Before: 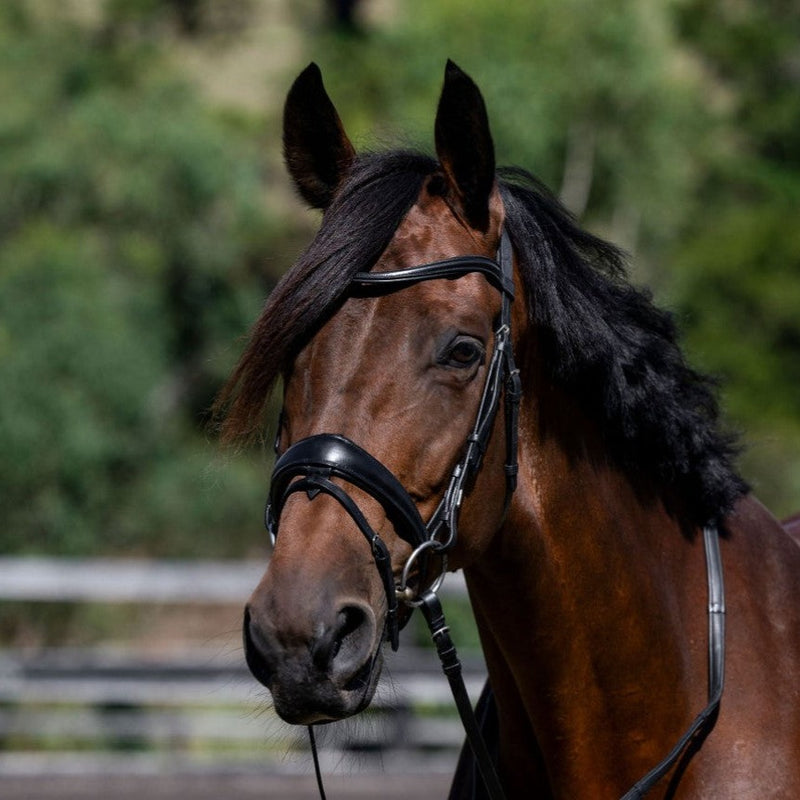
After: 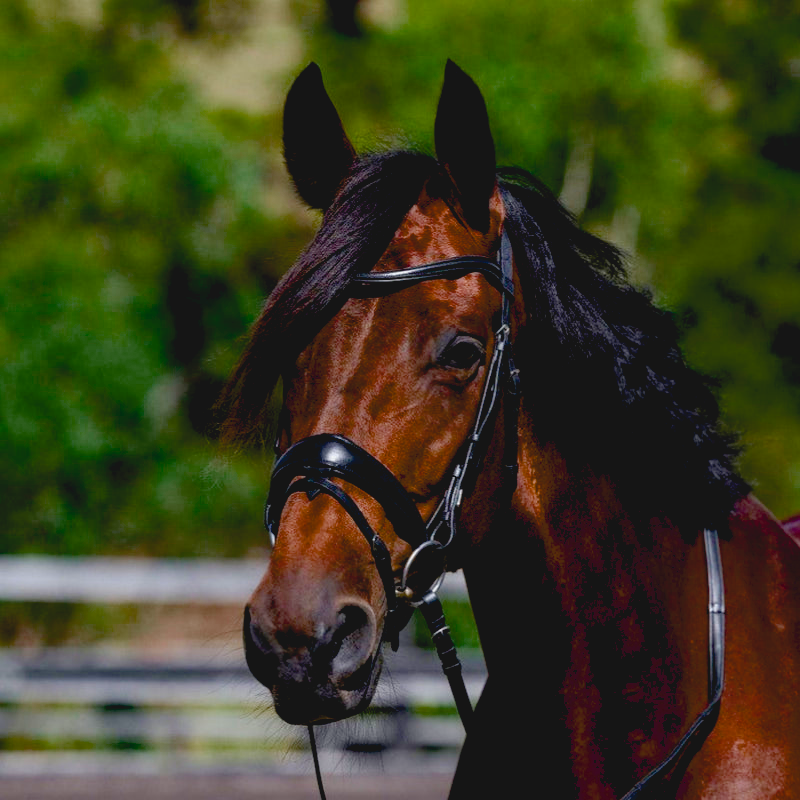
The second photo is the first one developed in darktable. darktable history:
color balance rgb: global offset › luminance -1.42%, perceptual saturation grading › global saturation 43.873%, perceptual saturation grading › highlights -50.259%, perceptual saturation grading › shadows 30.339%, perceptual brilliance grading › highlights 2.672%, global vibrance 16.473%, saturation formula JzAzBz (2021)
contrast brightness saturation: contrast -0.105, brightness 0.041, saturation 0.079
